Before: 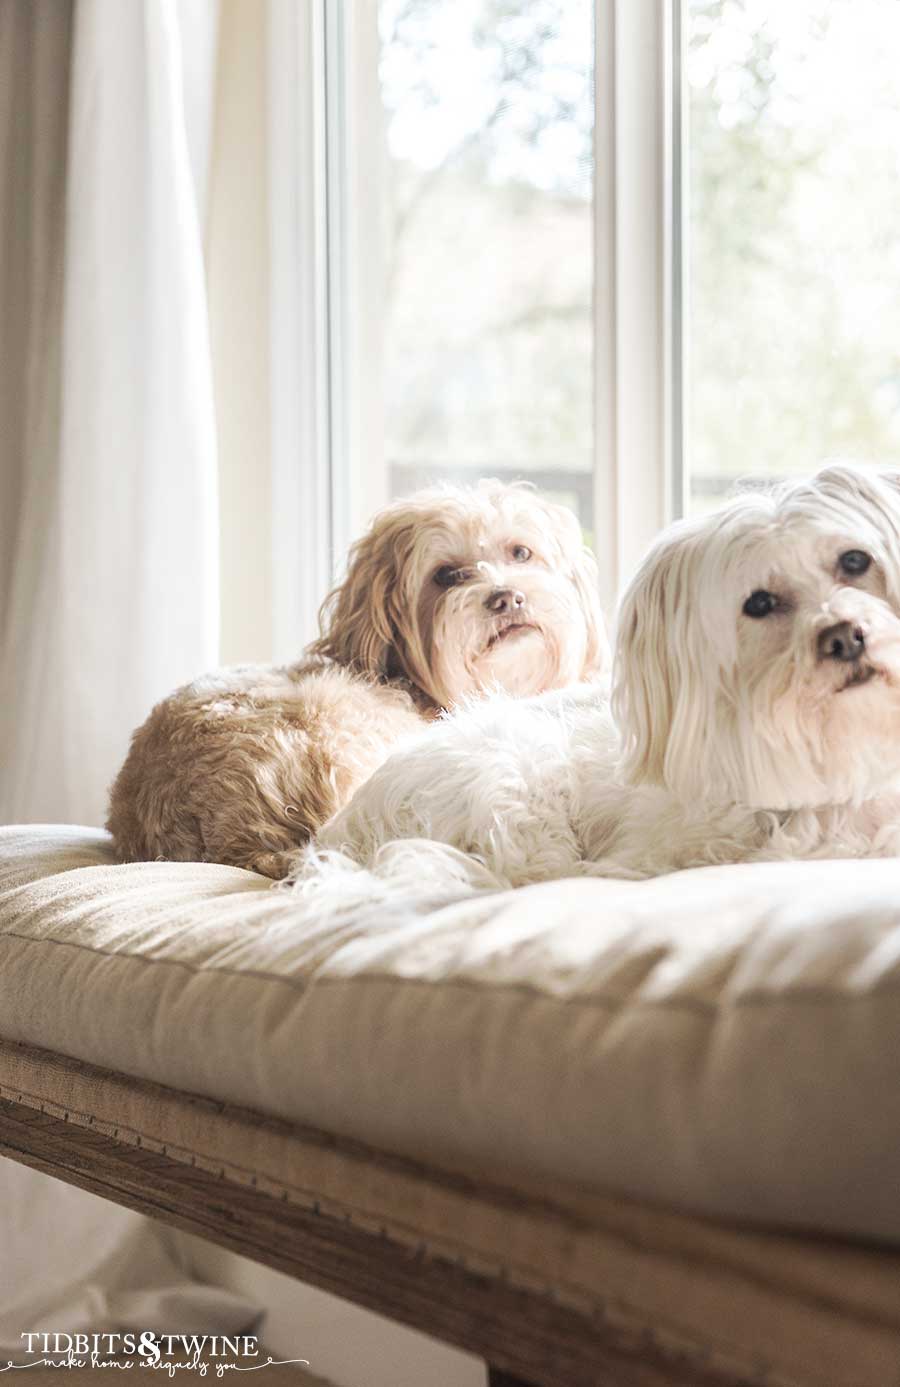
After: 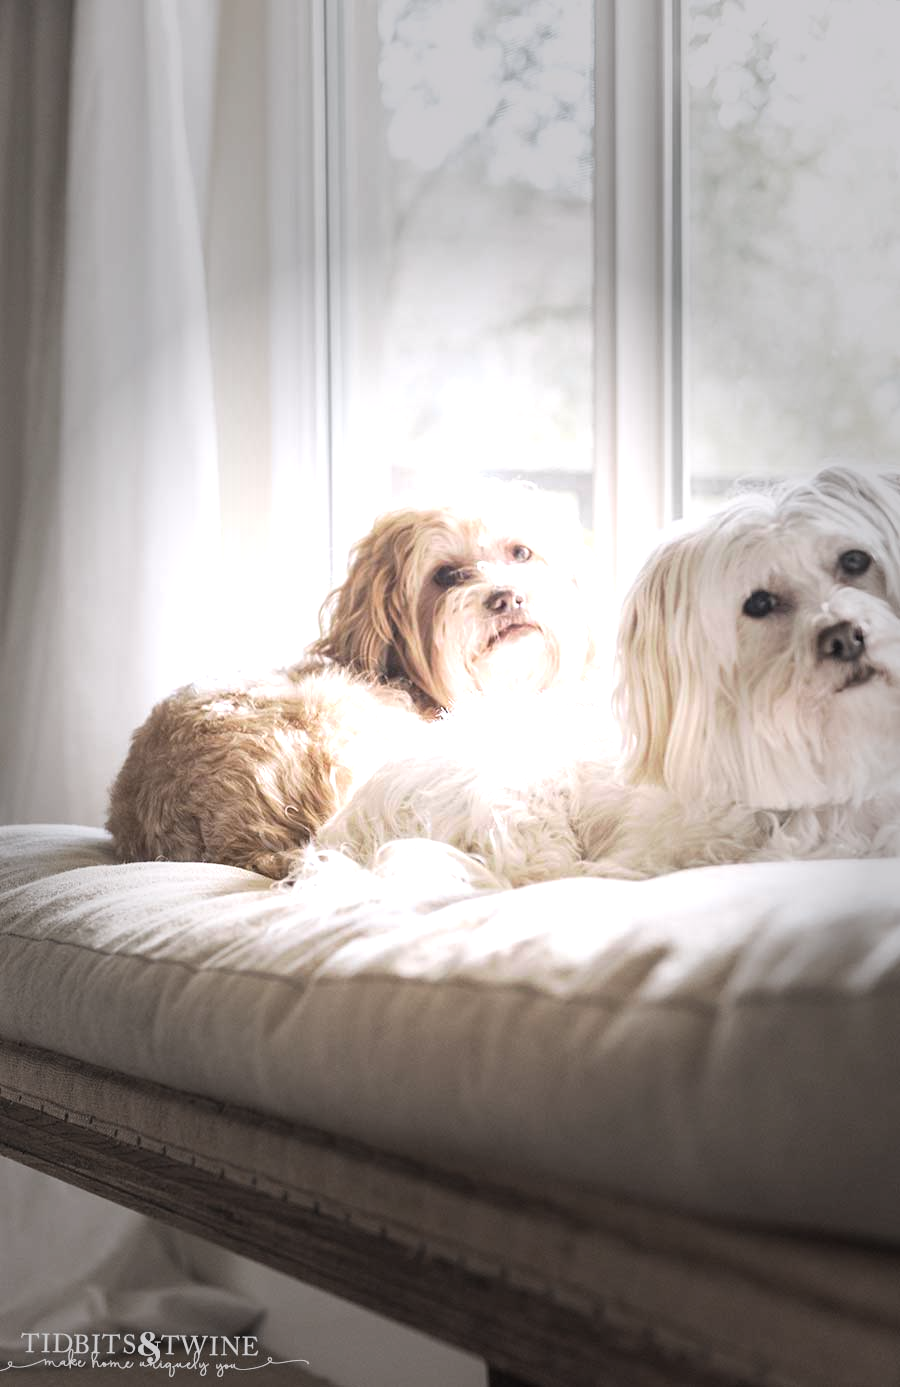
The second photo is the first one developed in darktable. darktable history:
color calibration: illuminant custom, x 0.348, y 0.366, temperature 4940.58 K
vignetting: fall-off start 31.28%, fall-off radius 34.64%, brightness -0.575
exposure: exposure 0.493 EV, compensate highlight preservation false
